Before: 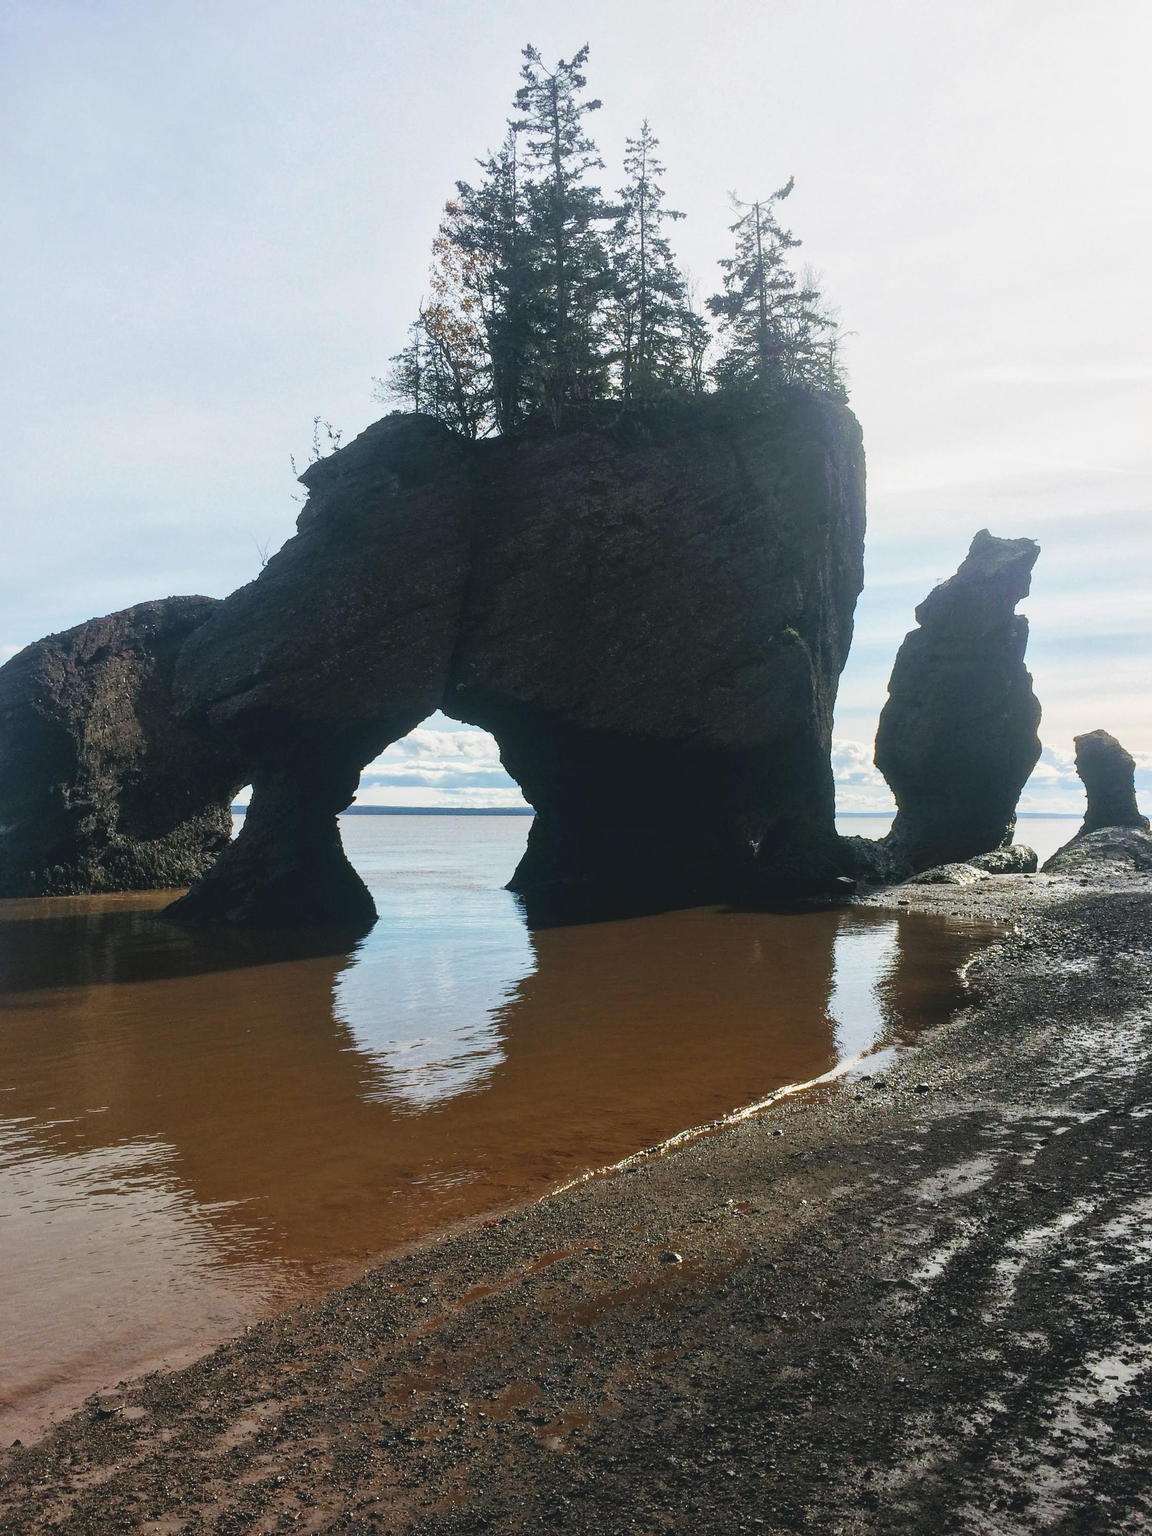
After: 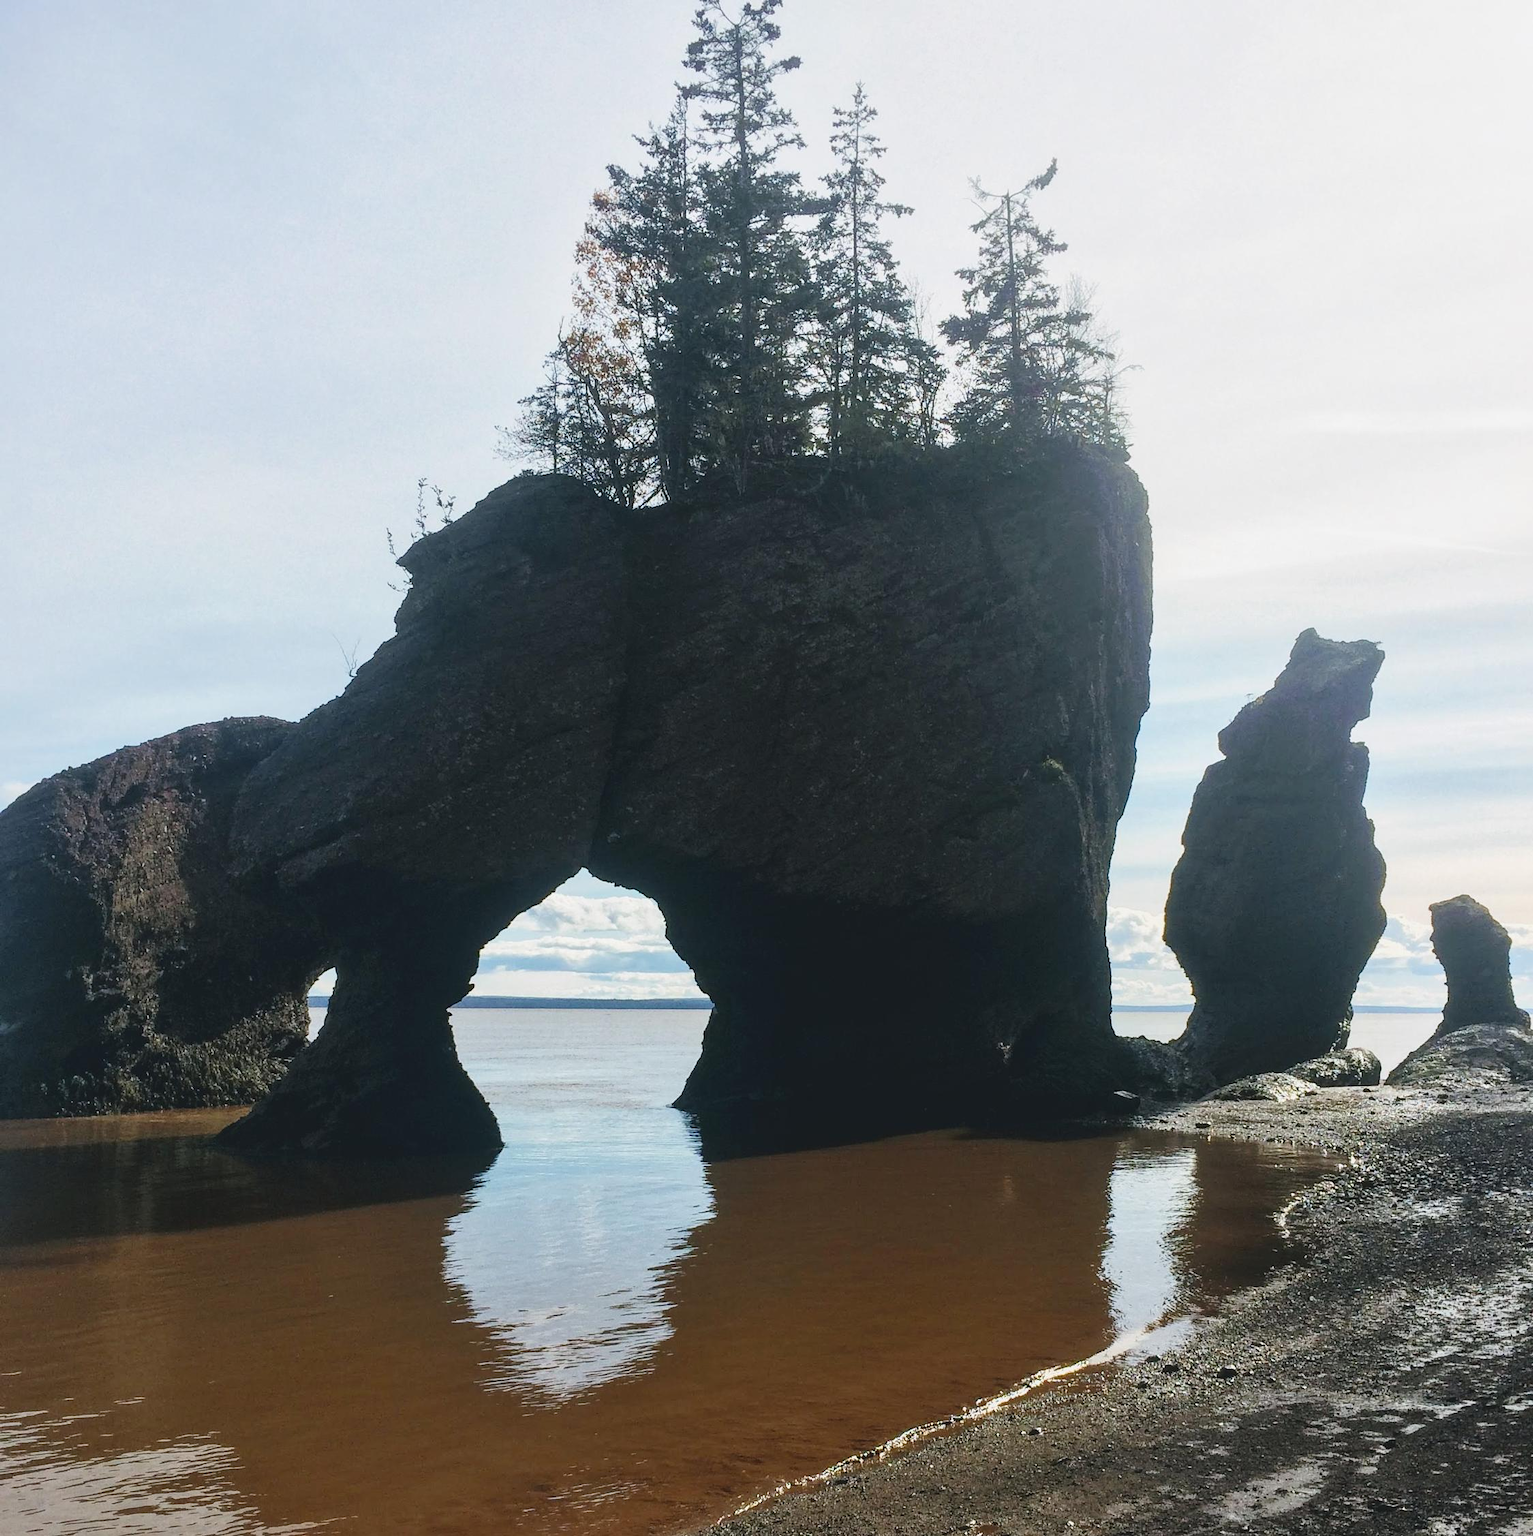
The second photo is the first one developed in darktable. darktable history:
crop: top 3.749%, bottom 21.118%
